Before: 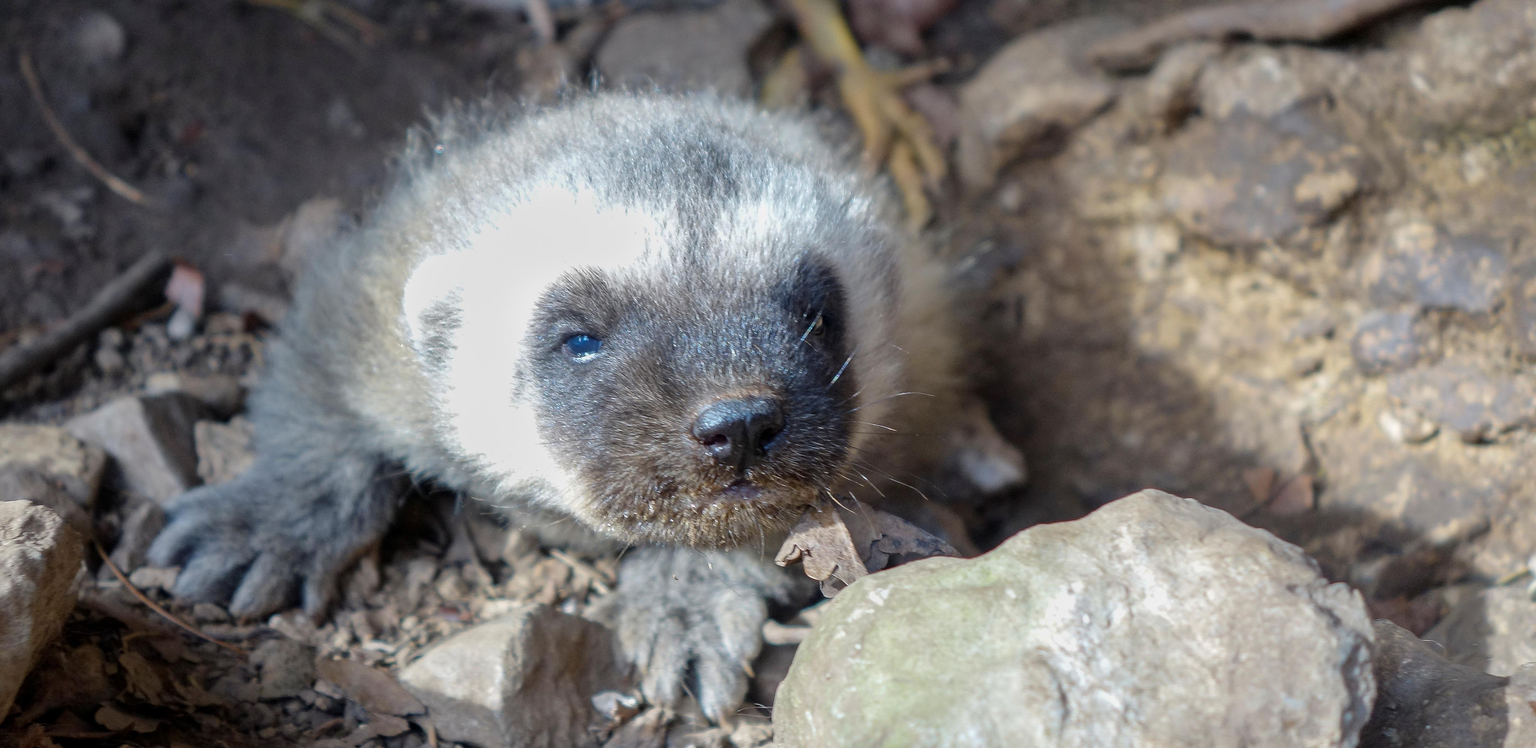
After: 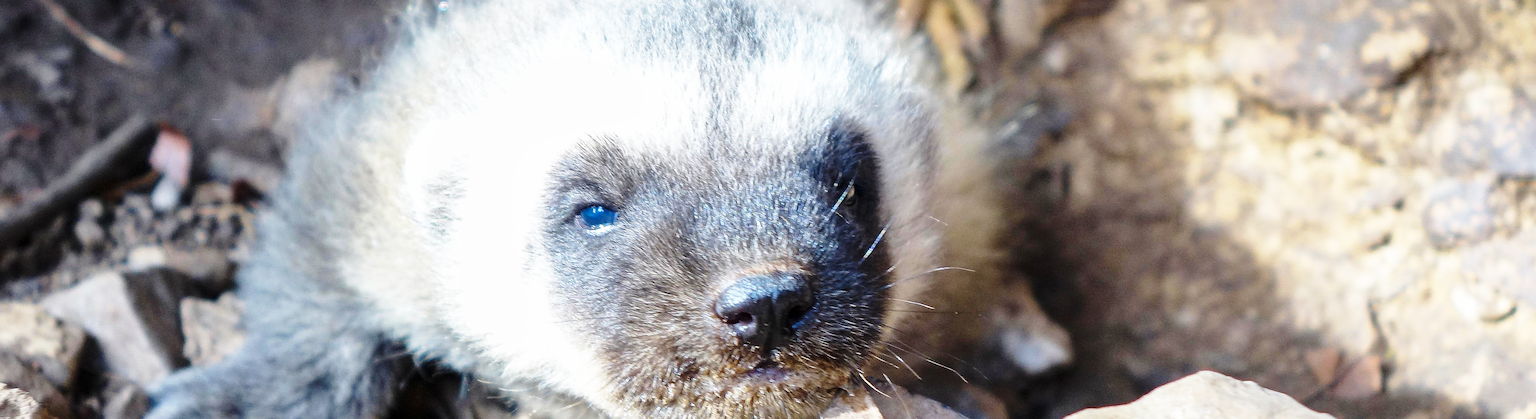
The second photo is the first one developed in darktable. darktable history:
crop: left 1.744%, top 19.225%, right 5.069%, bottom 28.357%
base curve: curves: ch0 [(0, 0) (0.026, 0.03) (0.109, 0.232) (0.351, 0.748) (0.669, 0.968) (1, 1)], preserve colors none
